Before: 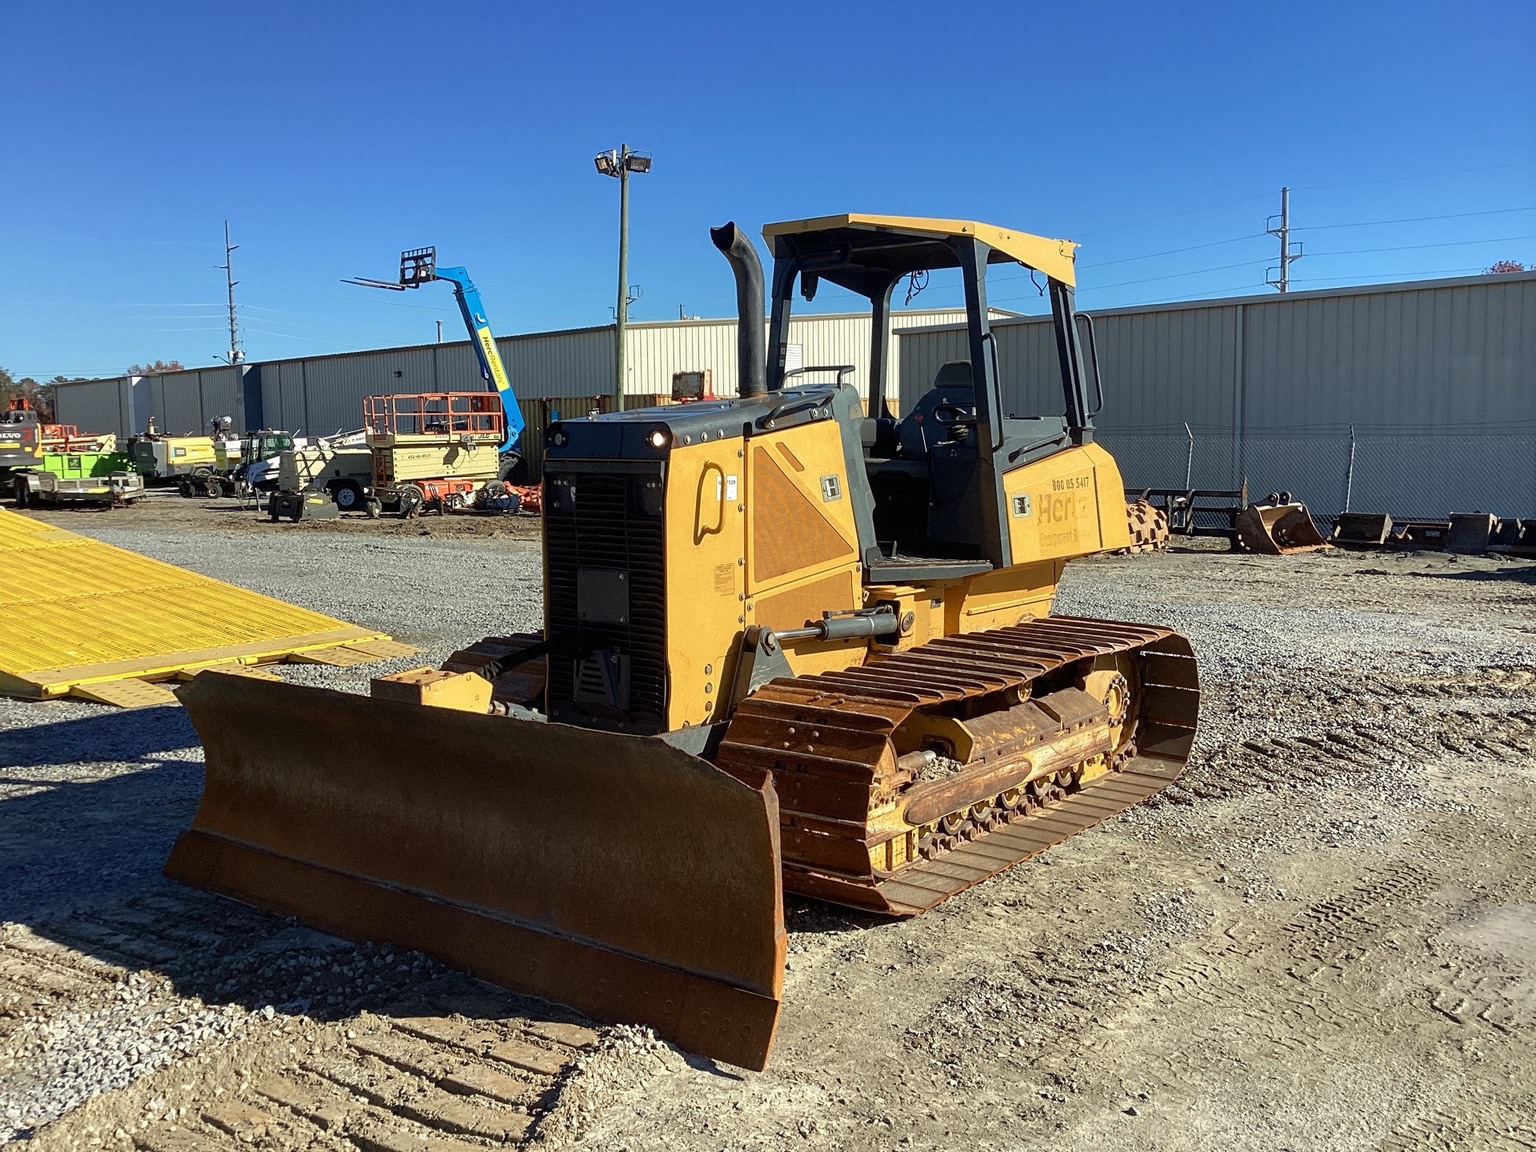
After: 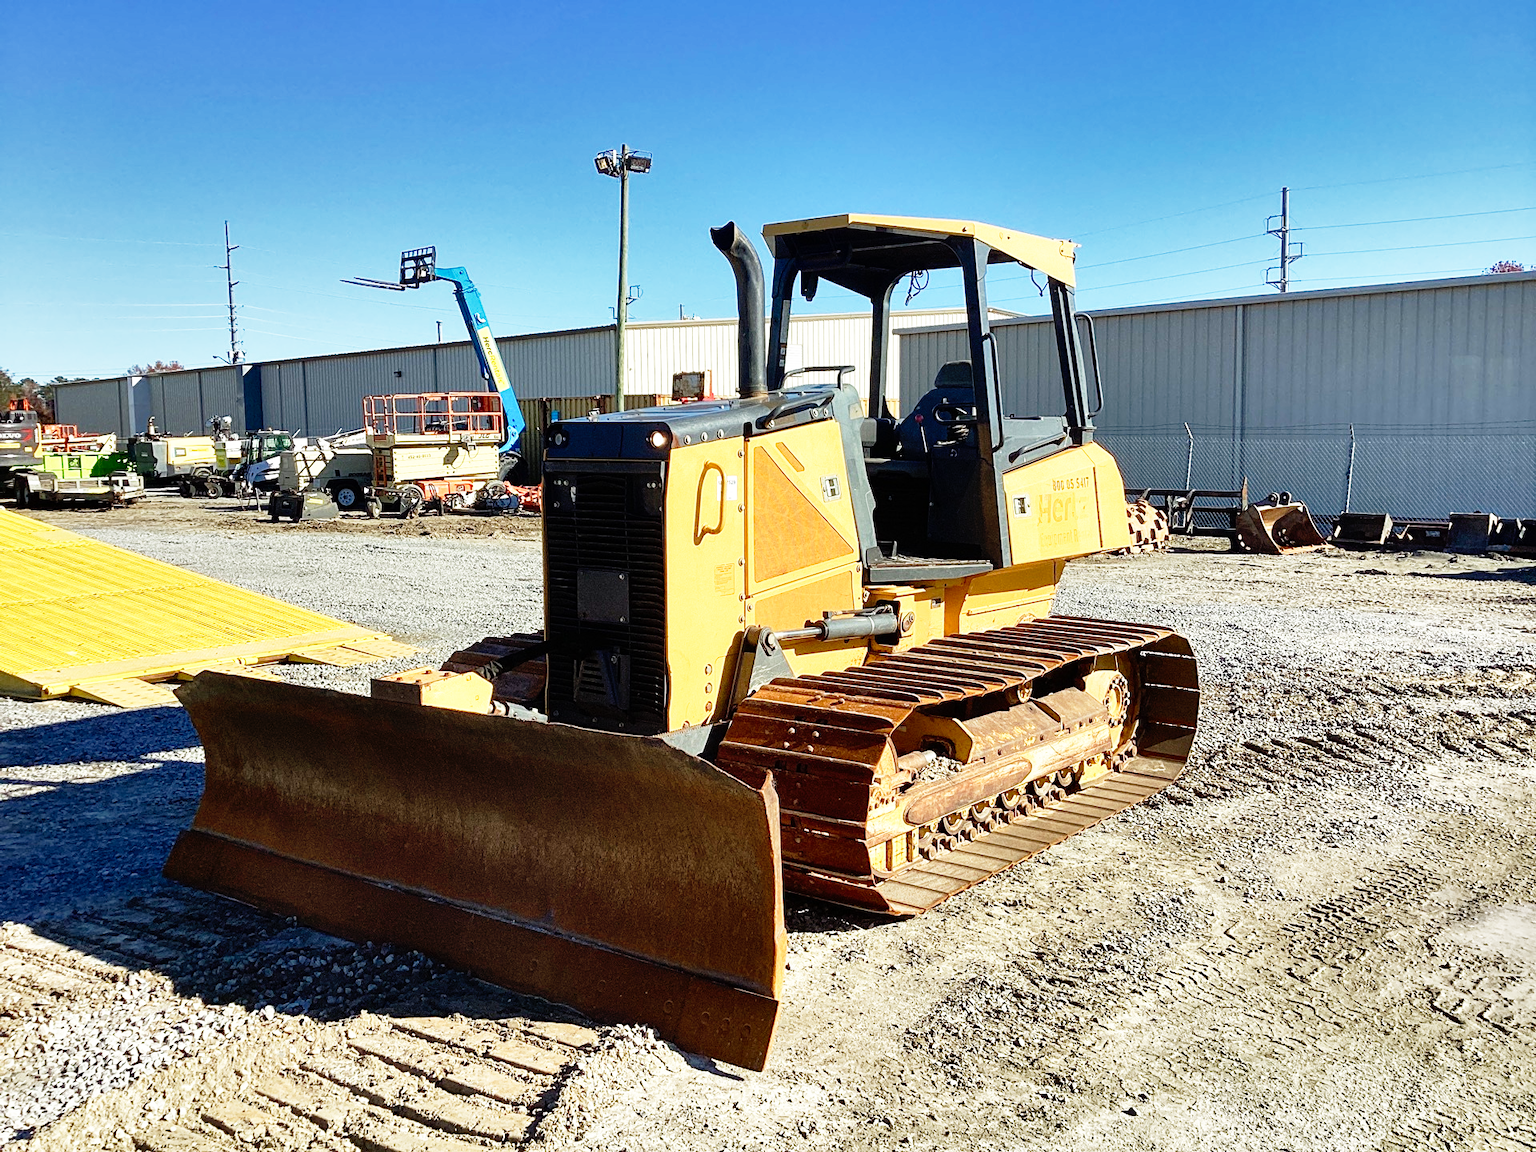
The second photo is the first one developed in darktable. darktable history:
shadows and highlights: radius 118.69, shadows 42.21, highlights -61.56, soften with gaussian
base curve: curves: ch0 [(0, 0) (0.012, 0.01) (0.073, 0.168) (0.31, 0.711) (0.645, 0.957) (1, 1)], preserve colors none
